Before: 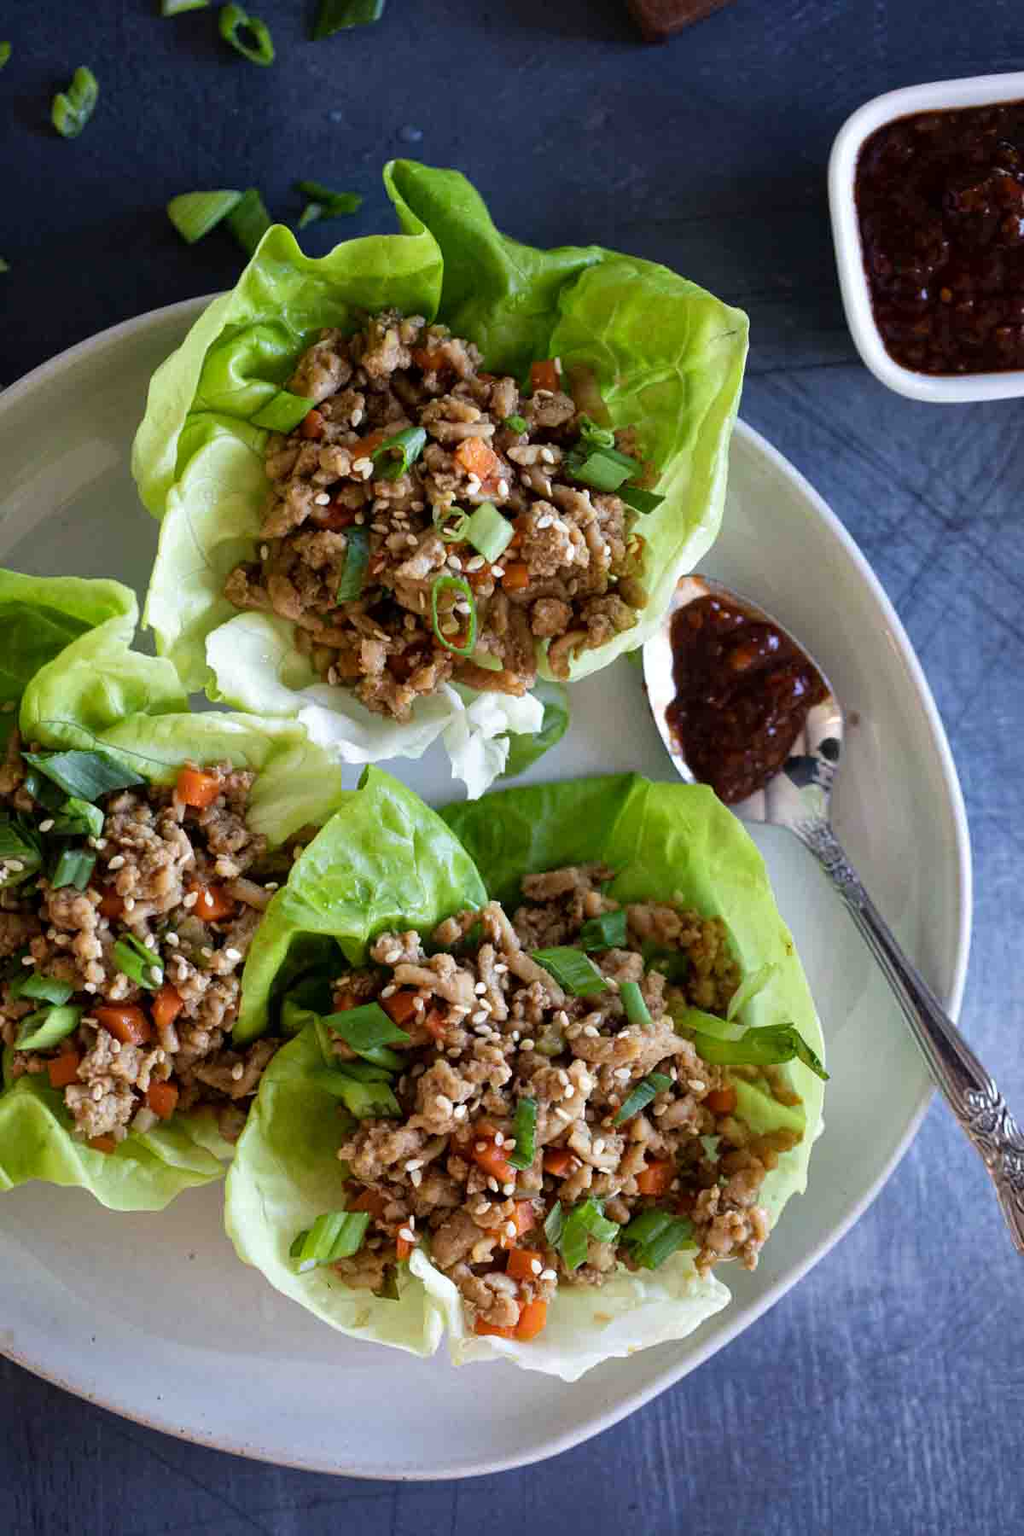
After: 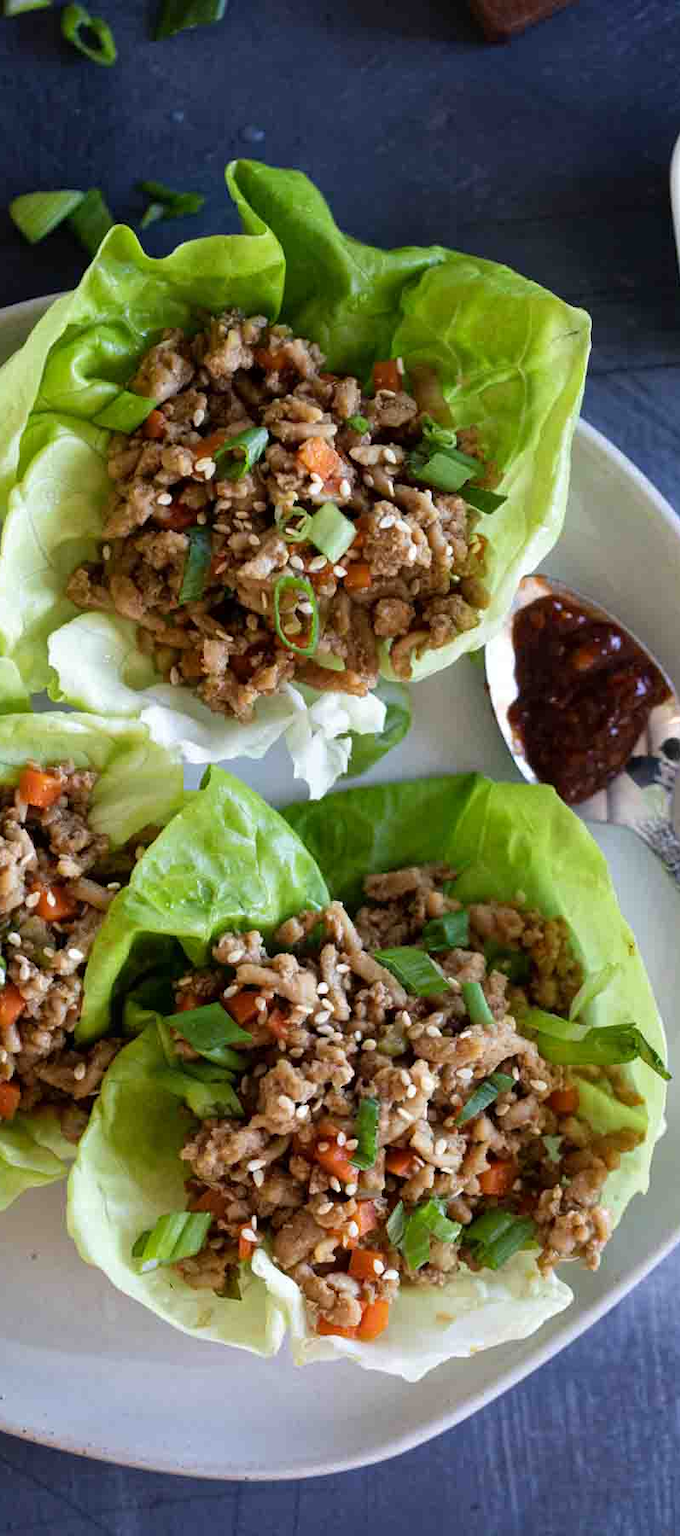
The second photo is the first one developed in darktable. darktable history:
crop and rotate: left 15.482%, right 17.982%
